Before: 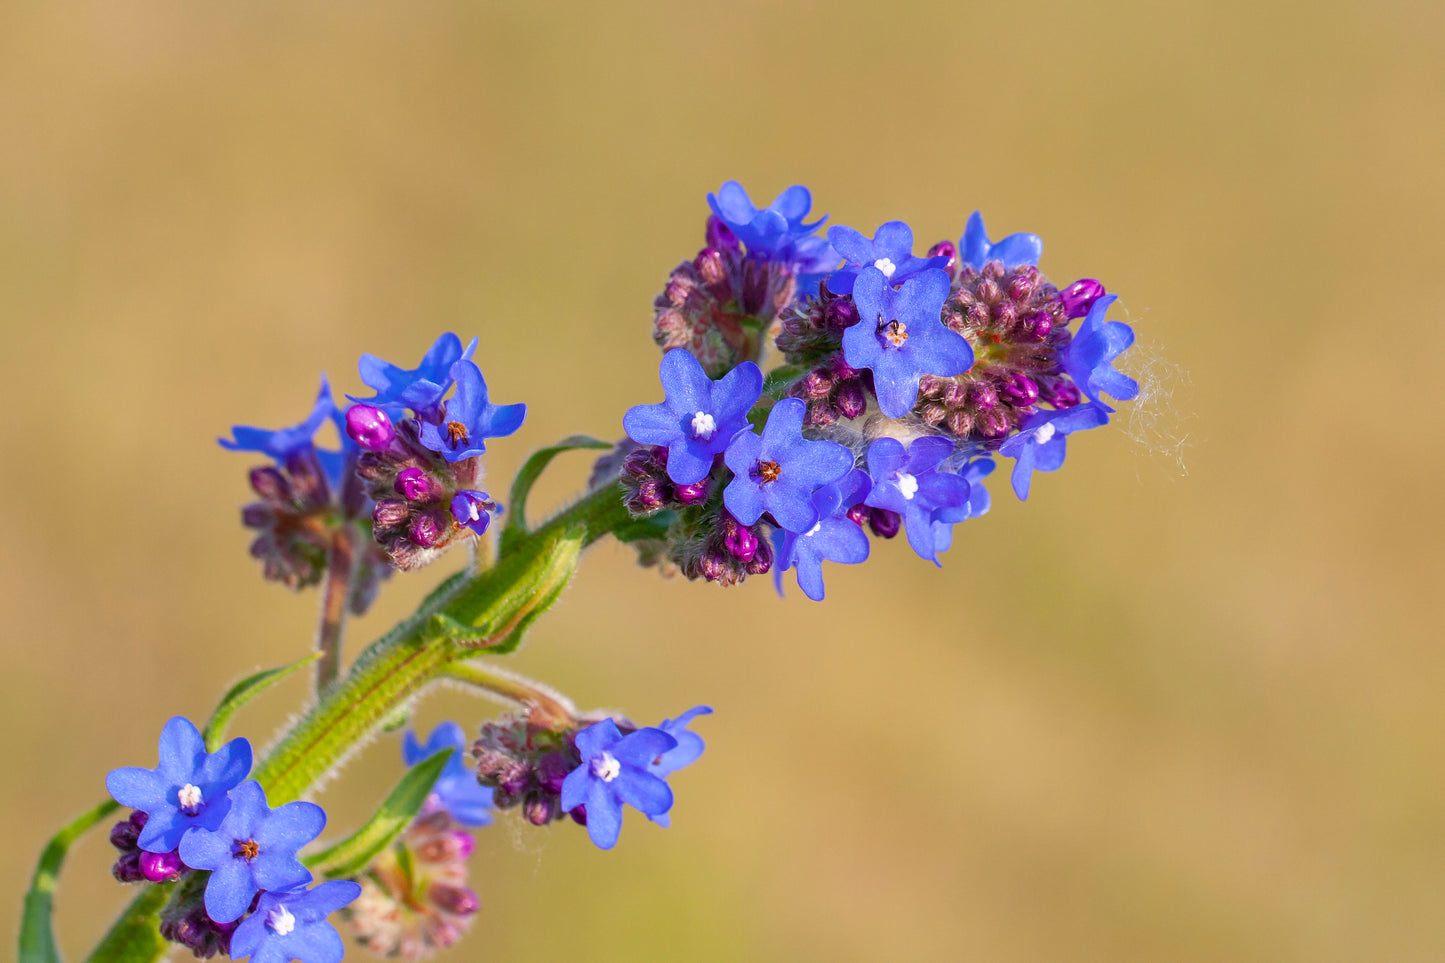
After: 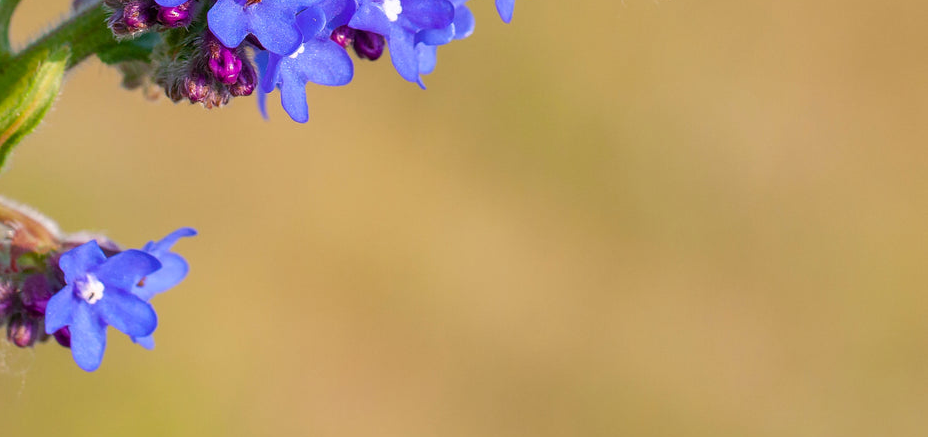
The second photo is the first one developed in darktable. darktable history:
crop and rotate: left 35.749%, top 49.686%, bottom 4.905%
